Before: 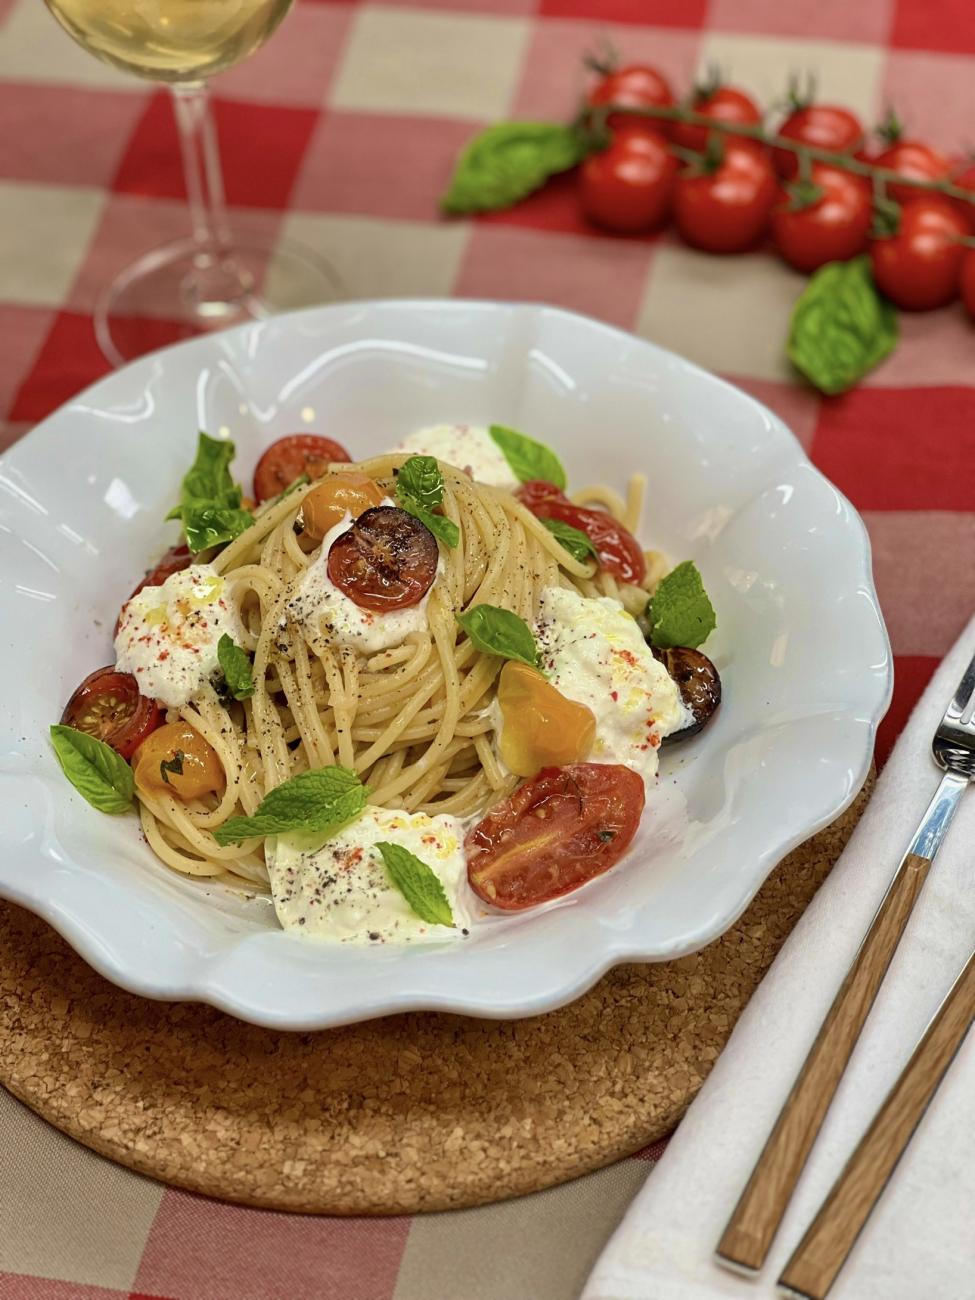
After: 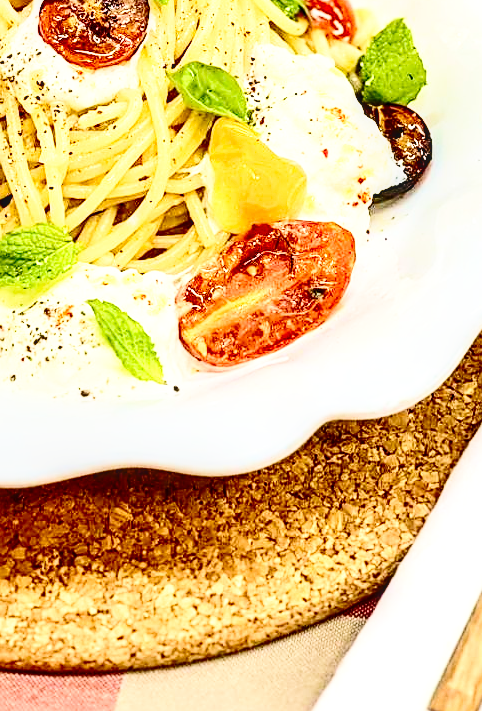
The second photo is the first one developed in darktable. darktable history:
exposure: black level correction -0.003, exposure 0.04 EV, compensate highlight preservation false
base curve: curves: ch0 [(0, 0) (0.028, 0.03) (0.105, 0.232) (0.387, 0.748) (0.754, 0.968) (1, 1)], fusion 1, exposure shift 0.576, preserve colors none
sharpen: on, module defaults
velvia: strength 21.76%
contrast brightness saturation: contrast 0.4, brightness 0.05, saturation 0.25
crop: left 29.672%, top 41.786%, right 20.851%, bottom 3.487%
local contrast: detail 130%
